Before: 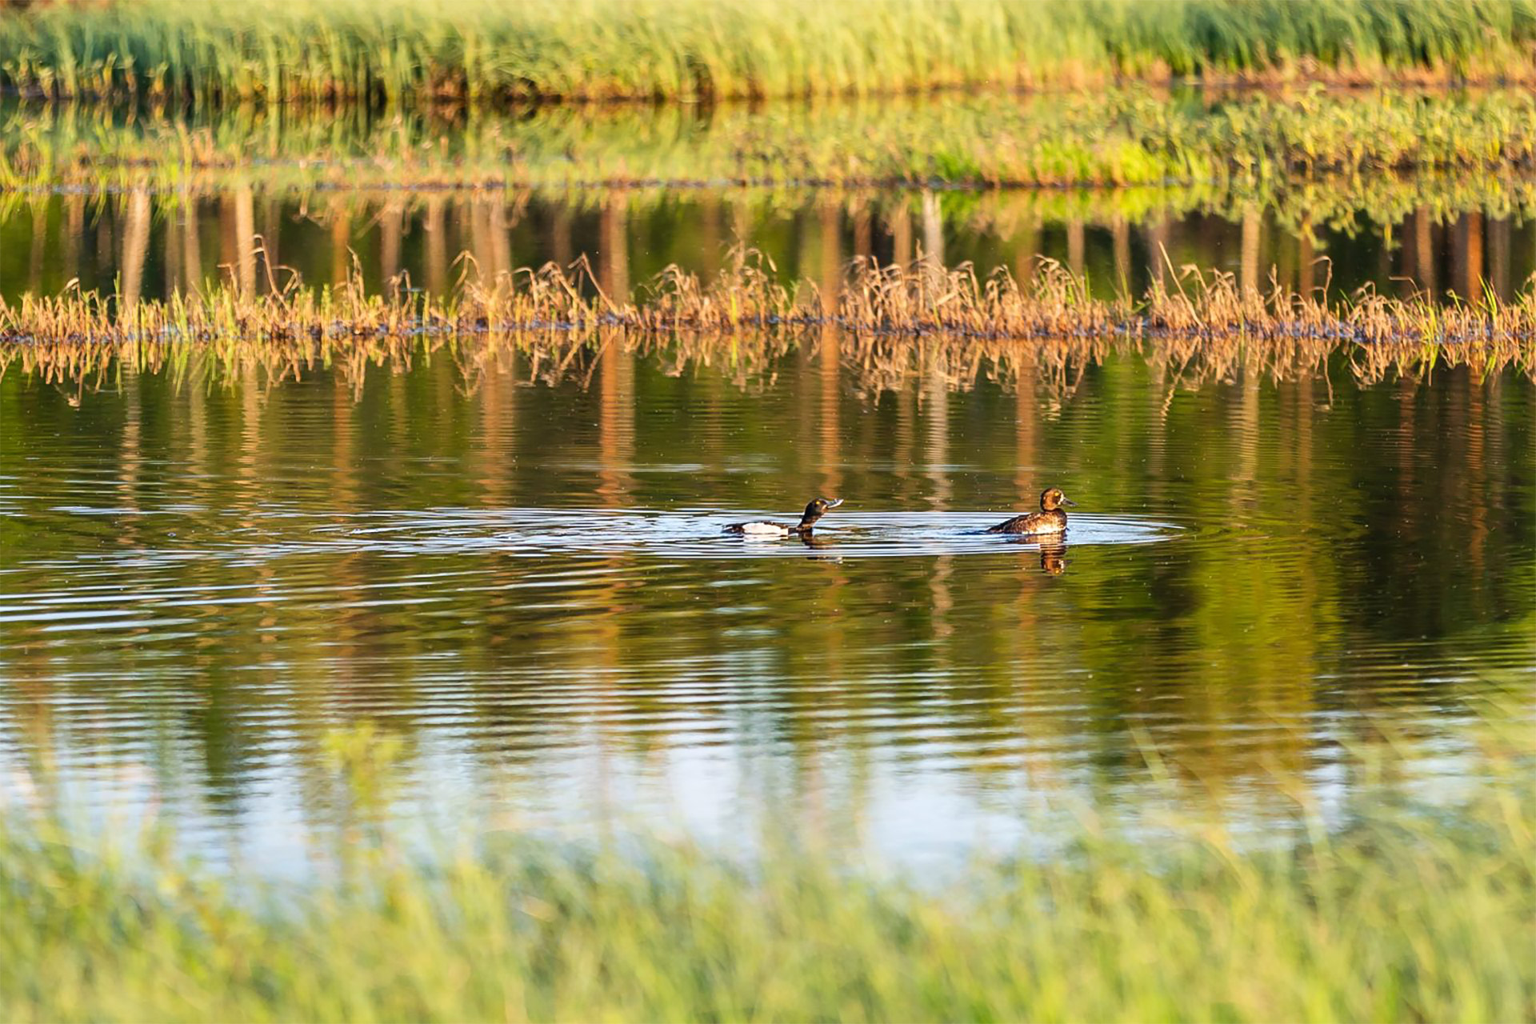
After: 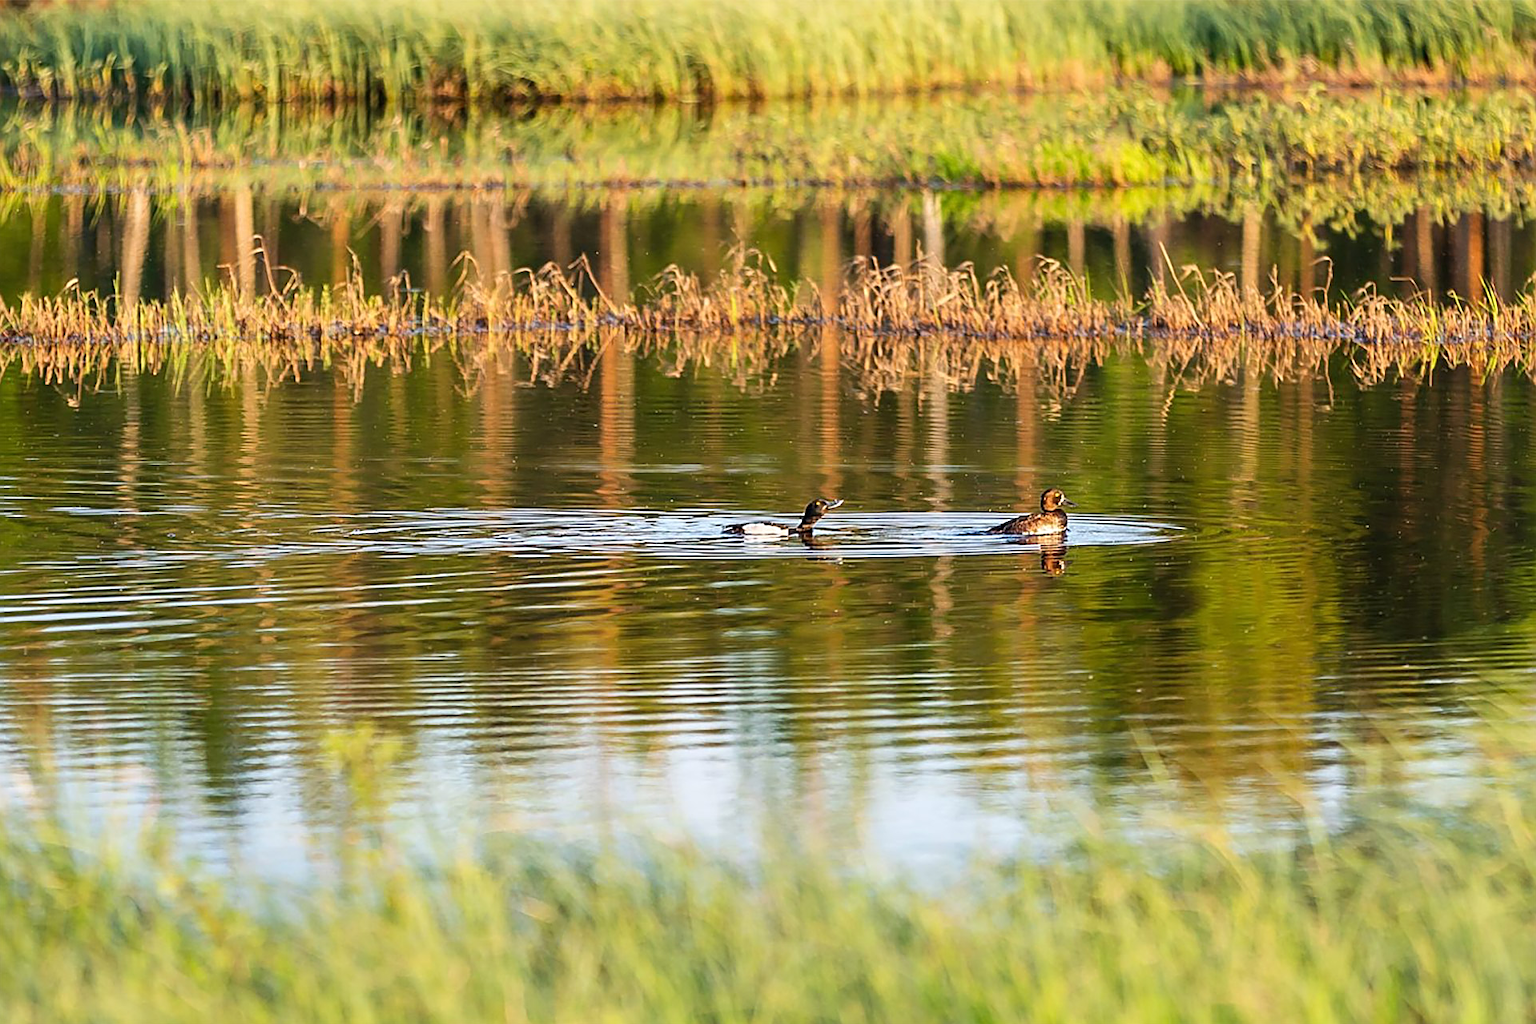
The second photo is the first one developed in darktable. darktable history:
crop: left 0.093%
sharpen: on, module defaults
